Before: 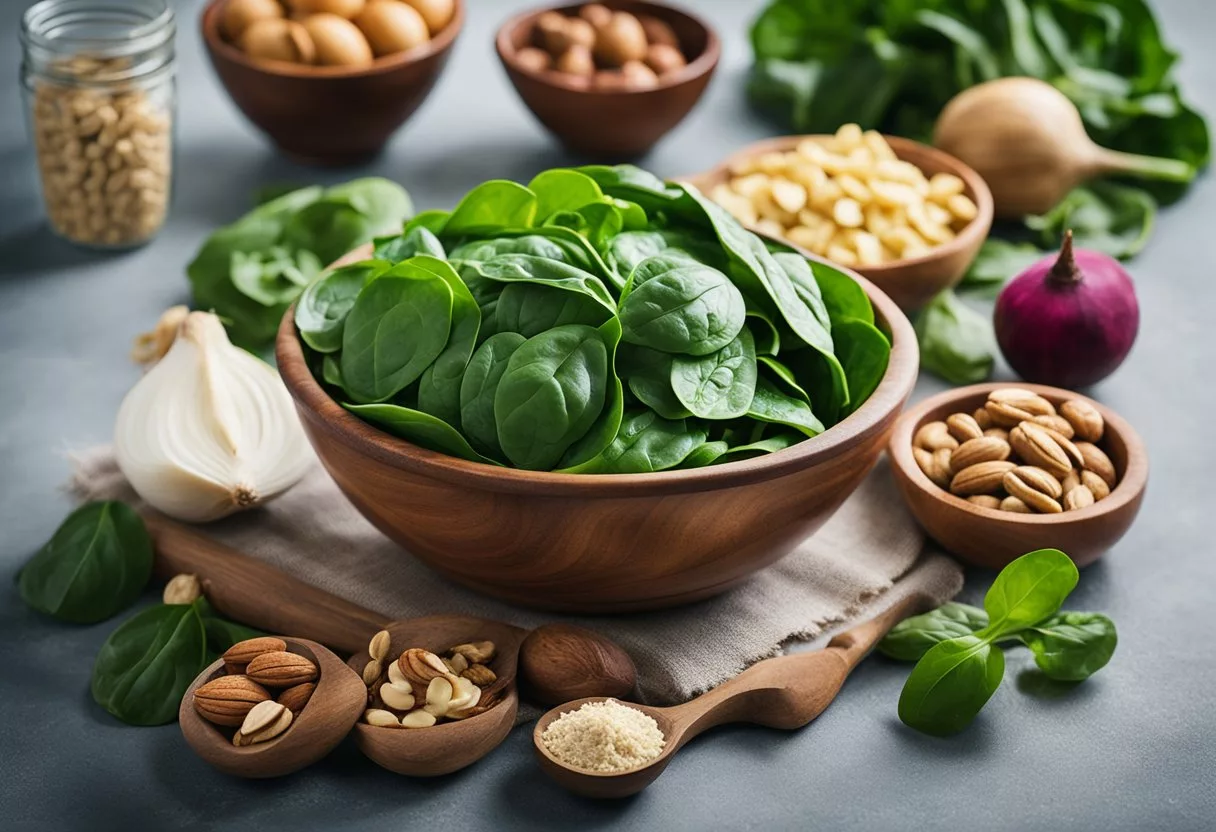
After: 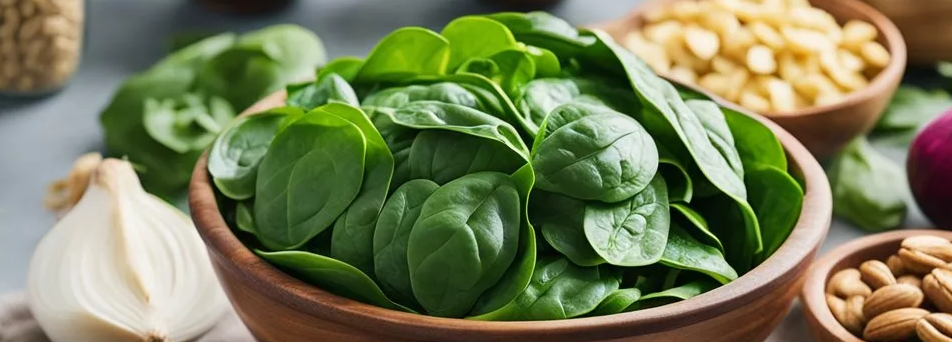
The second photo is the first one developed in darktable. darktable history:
crop: left 7.217%, top 18.467%, right 14.46%, bottom 40.047%
